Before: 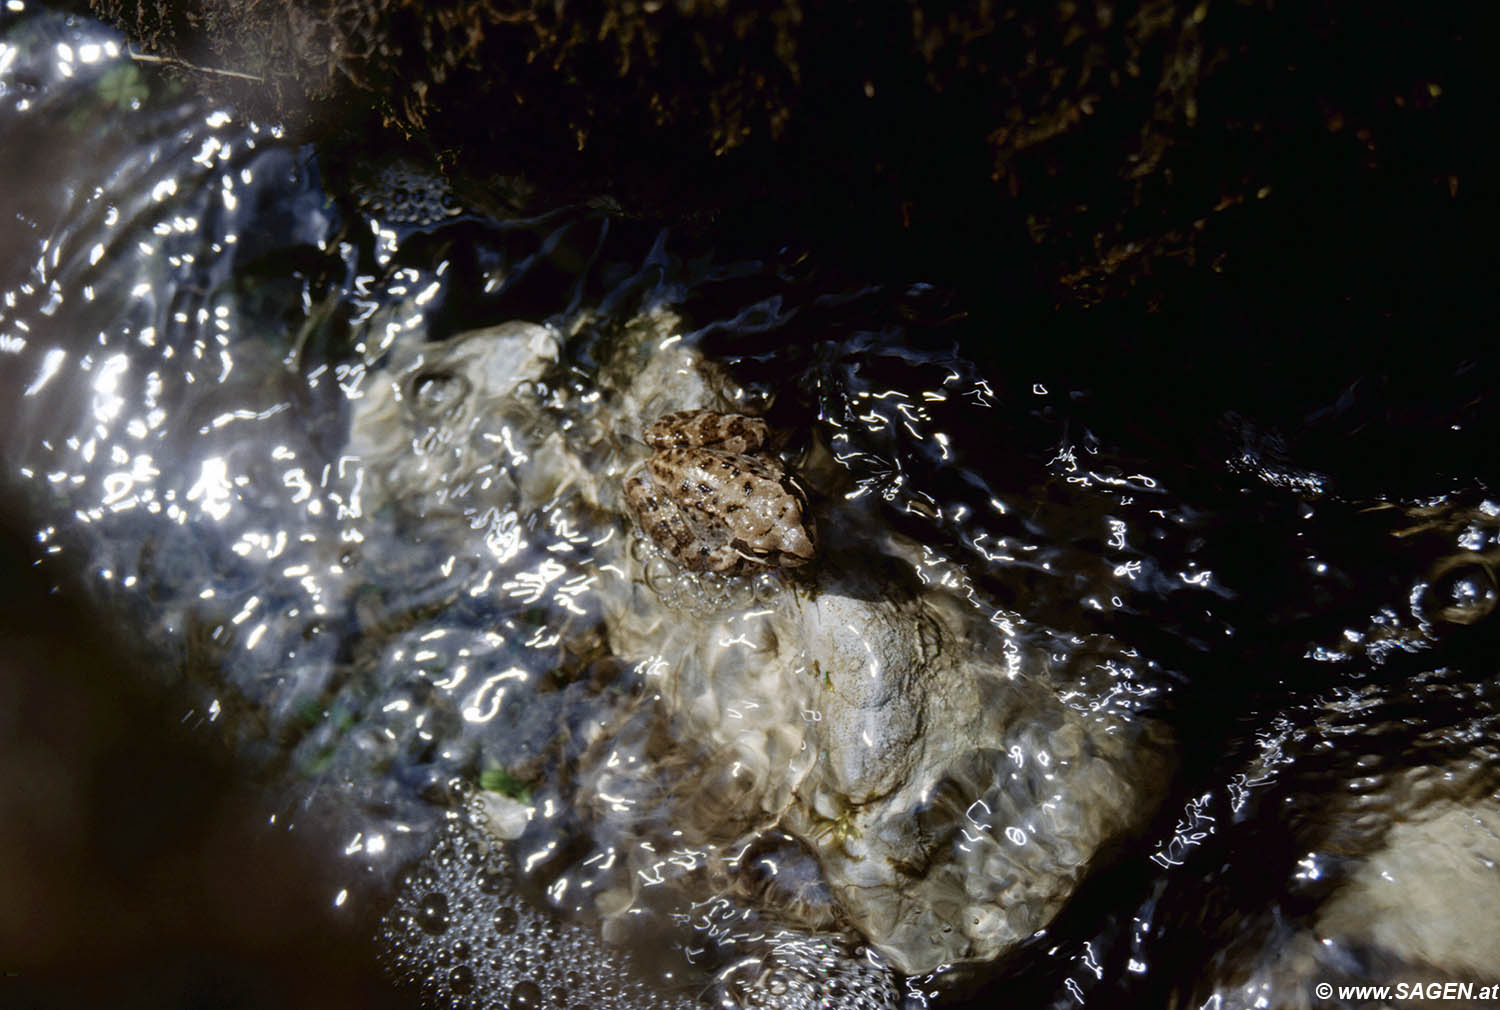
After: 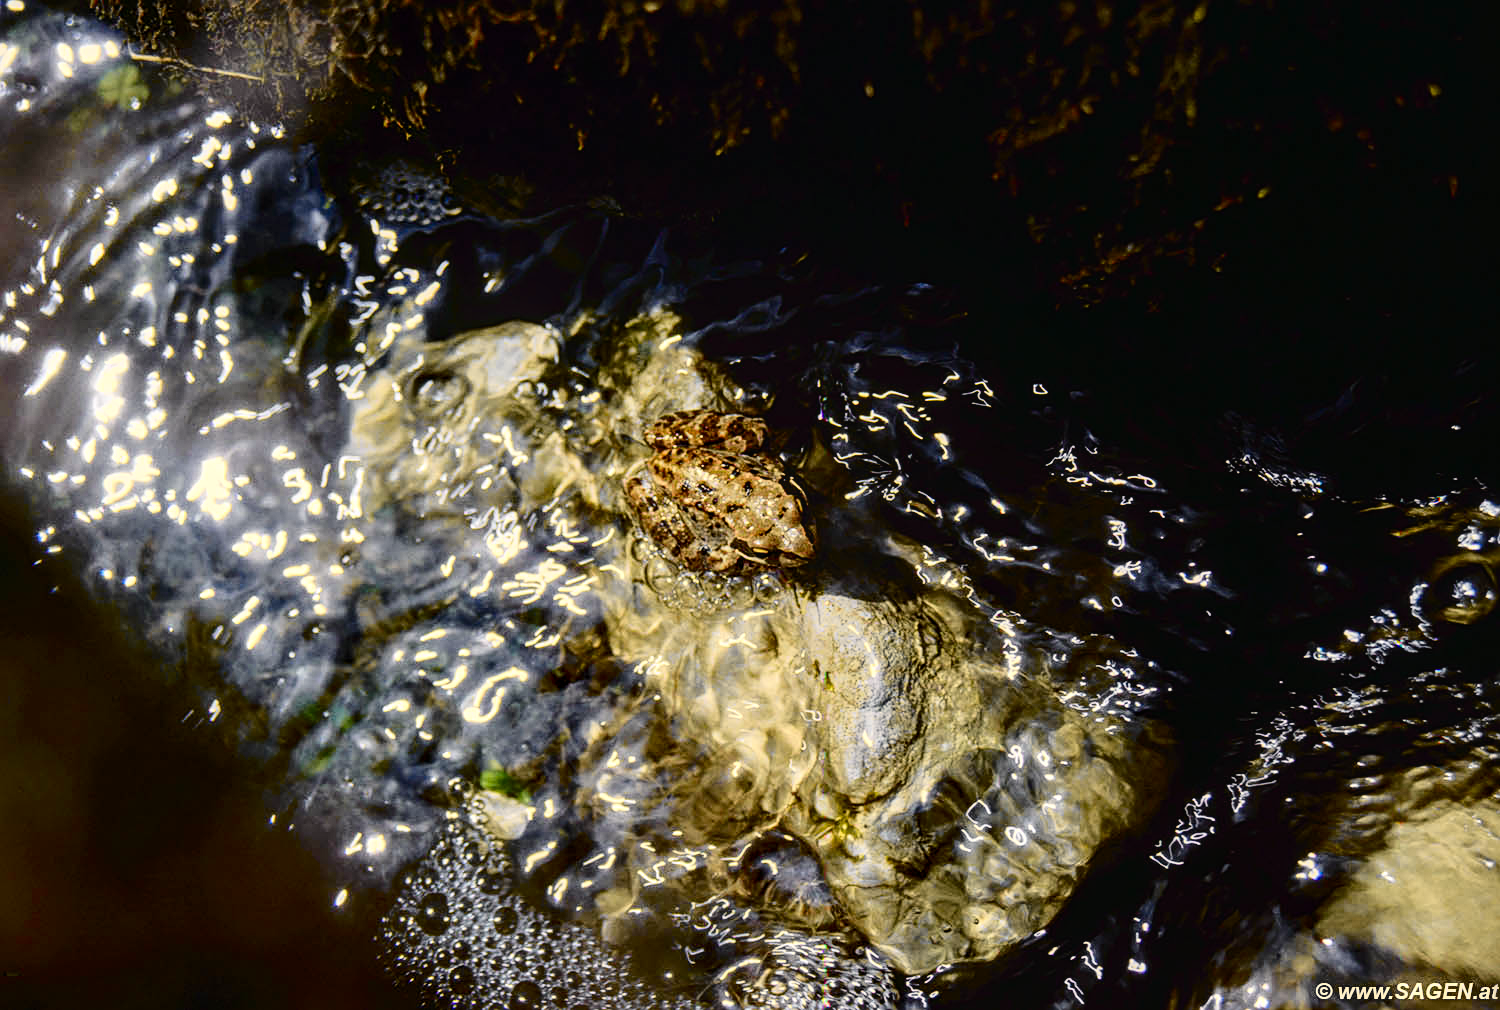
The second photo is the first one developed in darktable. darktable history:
sharpen: radius 2.132, amount 0.385, threshold 0.13
tone curve: curves: ch0 [(0, 0.012) (0.037, 0.03) (0.123, 0.092) (0.19, 0.157) (0.269, 0.27) (0.48, 0.57) (0.595, 0.695) (0.718, 0.823) (0.855, 0.913) (1, 0.982)]; ch1 [(0, 0) (0.243, 0.245) (0.422, 0.415) (0.493, 0.495) (0.508, 0.506) (0.536, 0.542) (0.569, 0.611) (0.611, 0.662) (0.769, 0.807) (1, 1)]; ch2 [(0, 0) (0.249, 0.216) (0.349, 0.321) (0.424, 0.442) (0.476, 0.483) (0.498, 0.499) (0.517, 0.519) (0.532, 0.56) (0.569, 0.624) (0.614, 0.667) (0.706, 0.757) (0.808, 0.809) (0.991, 0.968)], color space Lab, independent channels, preserve colors none
color balance rgb: highlights gain › chroma 2.997%, highlights gain › hue 72.74°, linear chroma grading › global chroma 15.005%, perceptual saturation grading › global saturation 19.45%, global vibrance 14.367%
local contrast: on, module defaults
